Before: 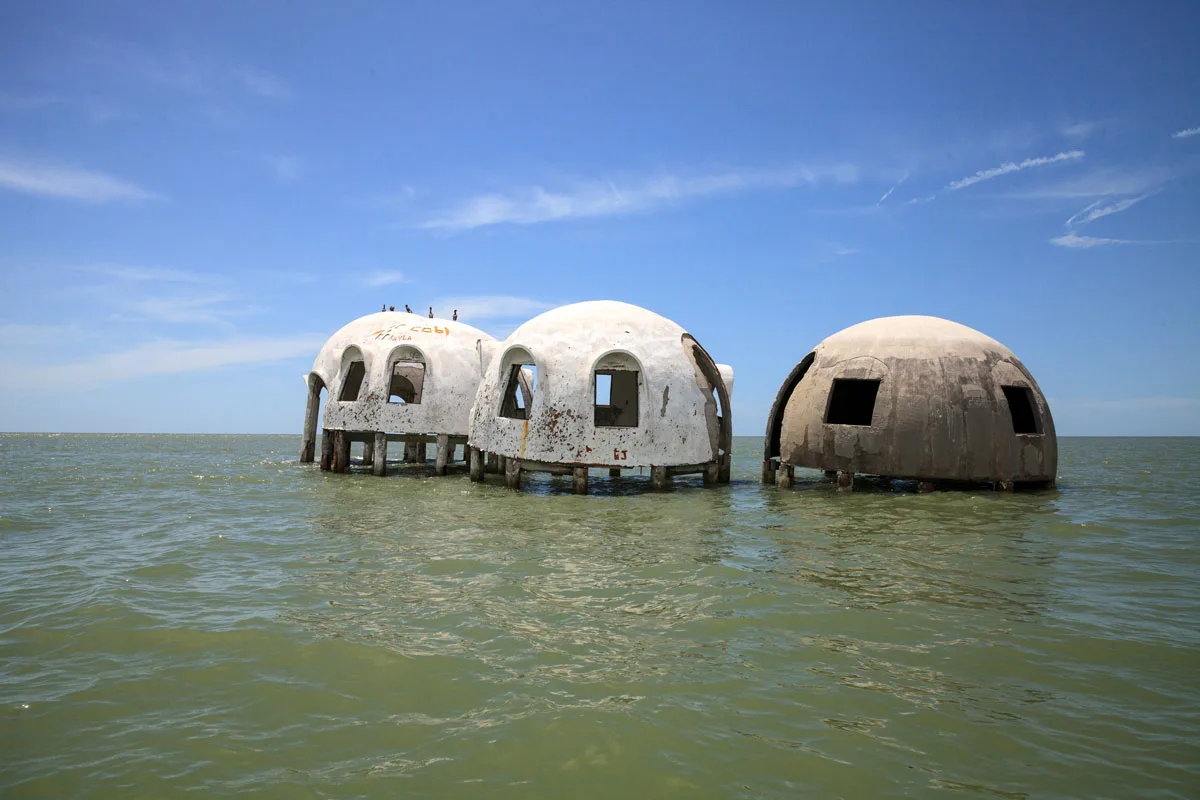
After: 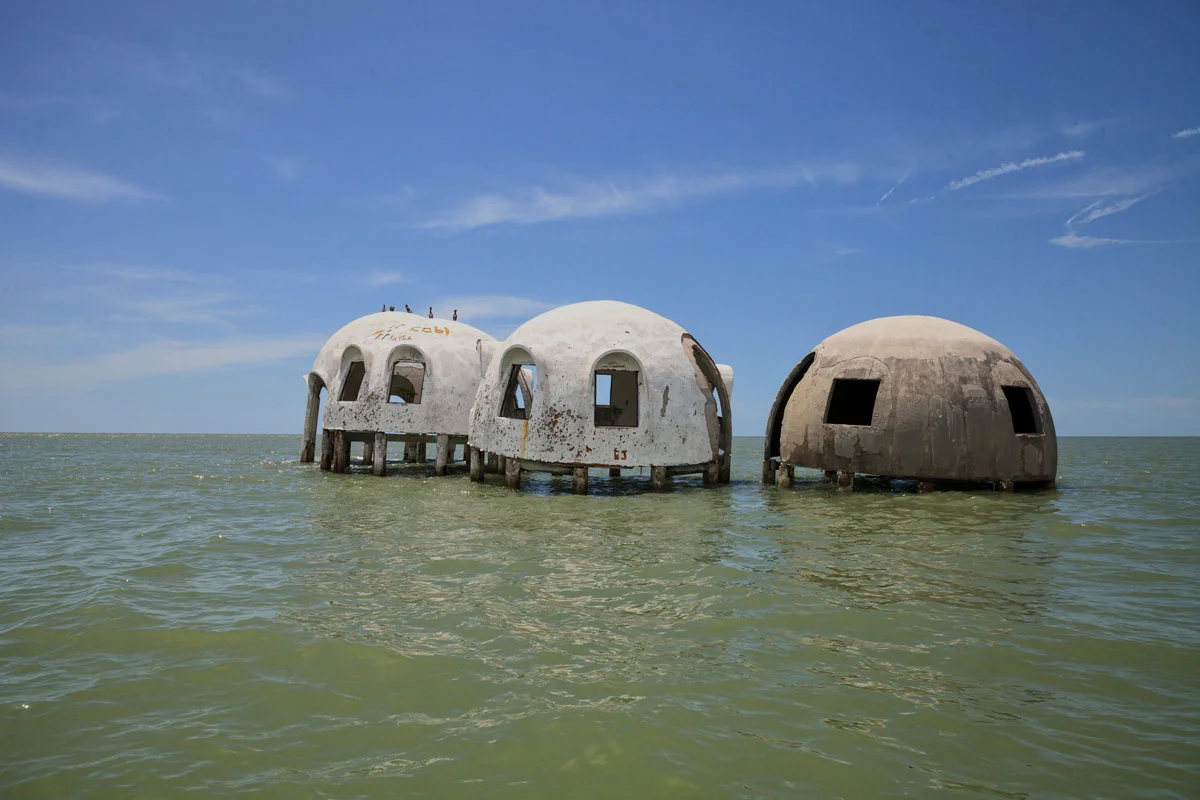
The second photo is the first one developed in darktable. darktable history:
tone equalizer: -8 EV -0.001 EV, -7 EV 0.004 EV, -6 EV -0.029 EV, -5 EV 0.015 EV, -4 EV -0.01 EV, -3 EV 0.036 EV, -2 EV -0.067 EV, -1 EV -0.289 EV, +0 EV -0.585 EV
